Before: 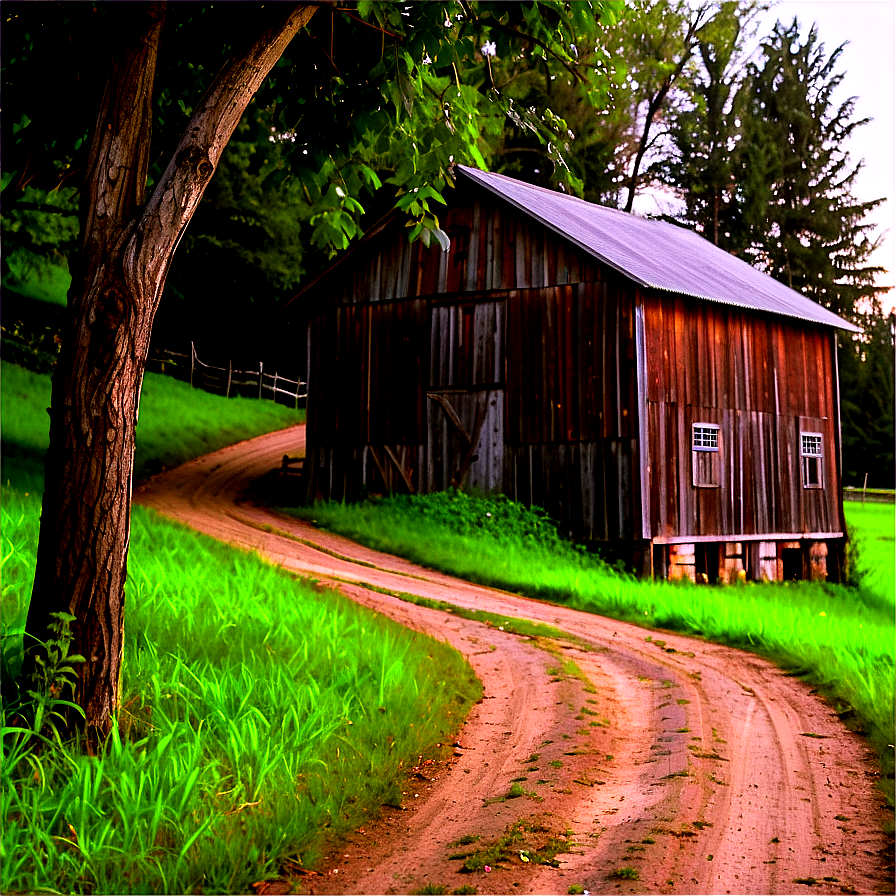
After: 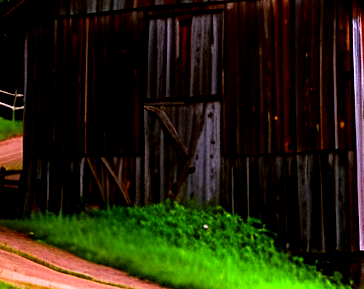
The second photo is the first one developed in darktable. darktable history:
crop: left 31.674%, top 32.176%, right 27.655%, bottom 35.459%
